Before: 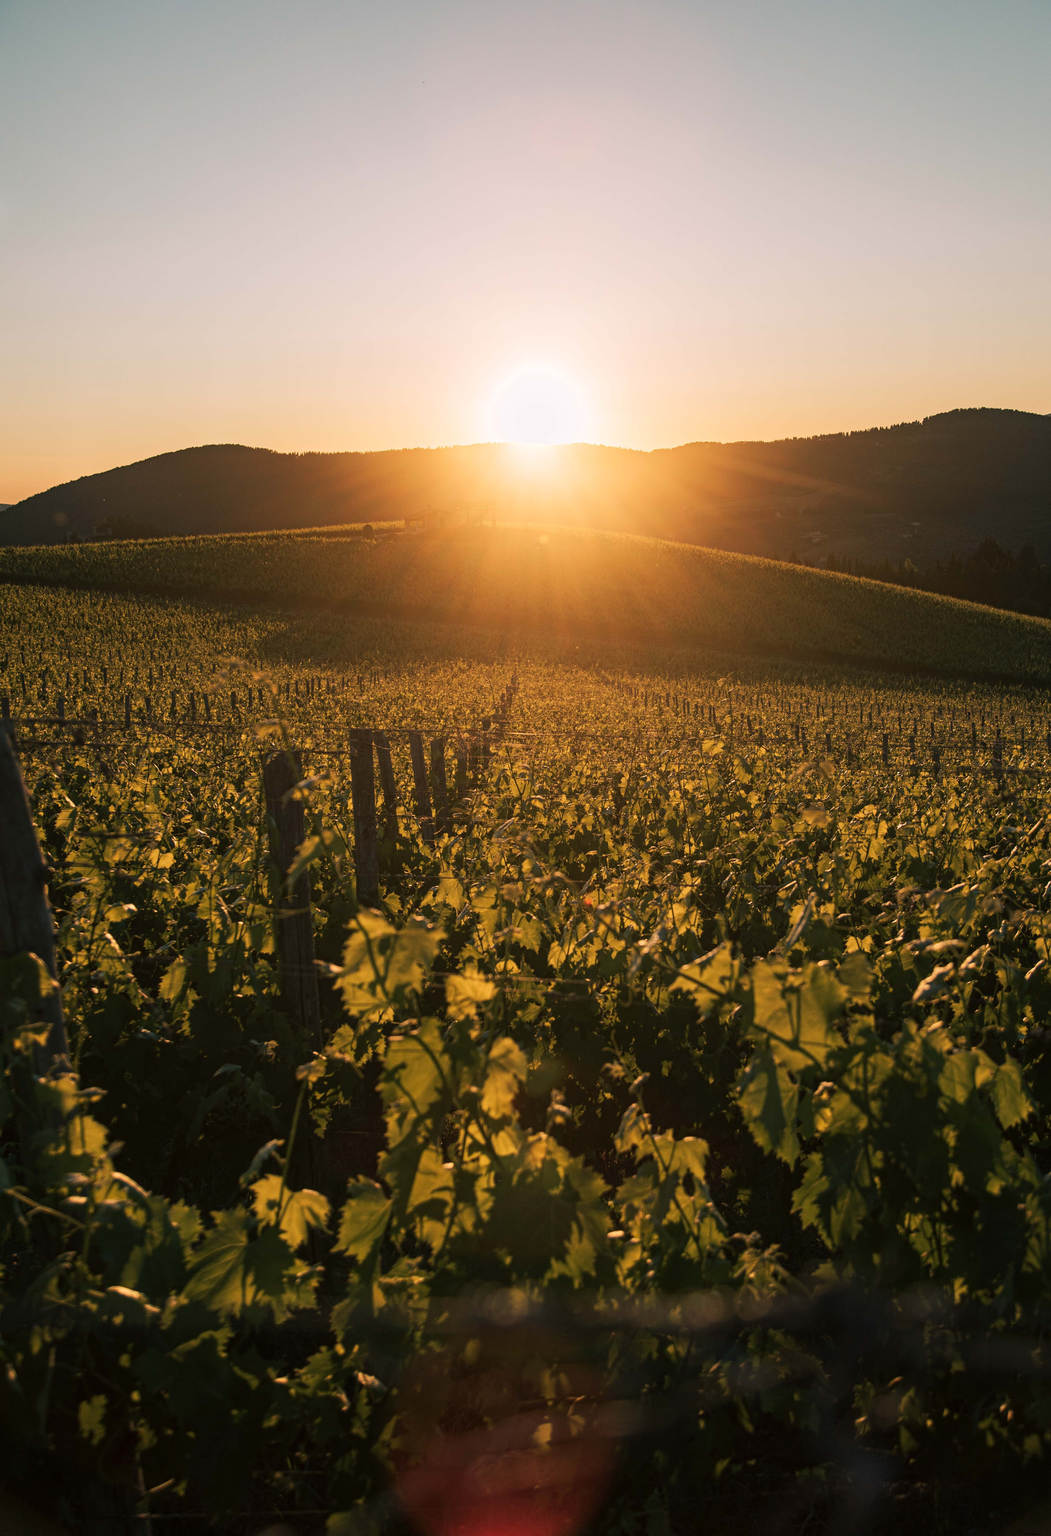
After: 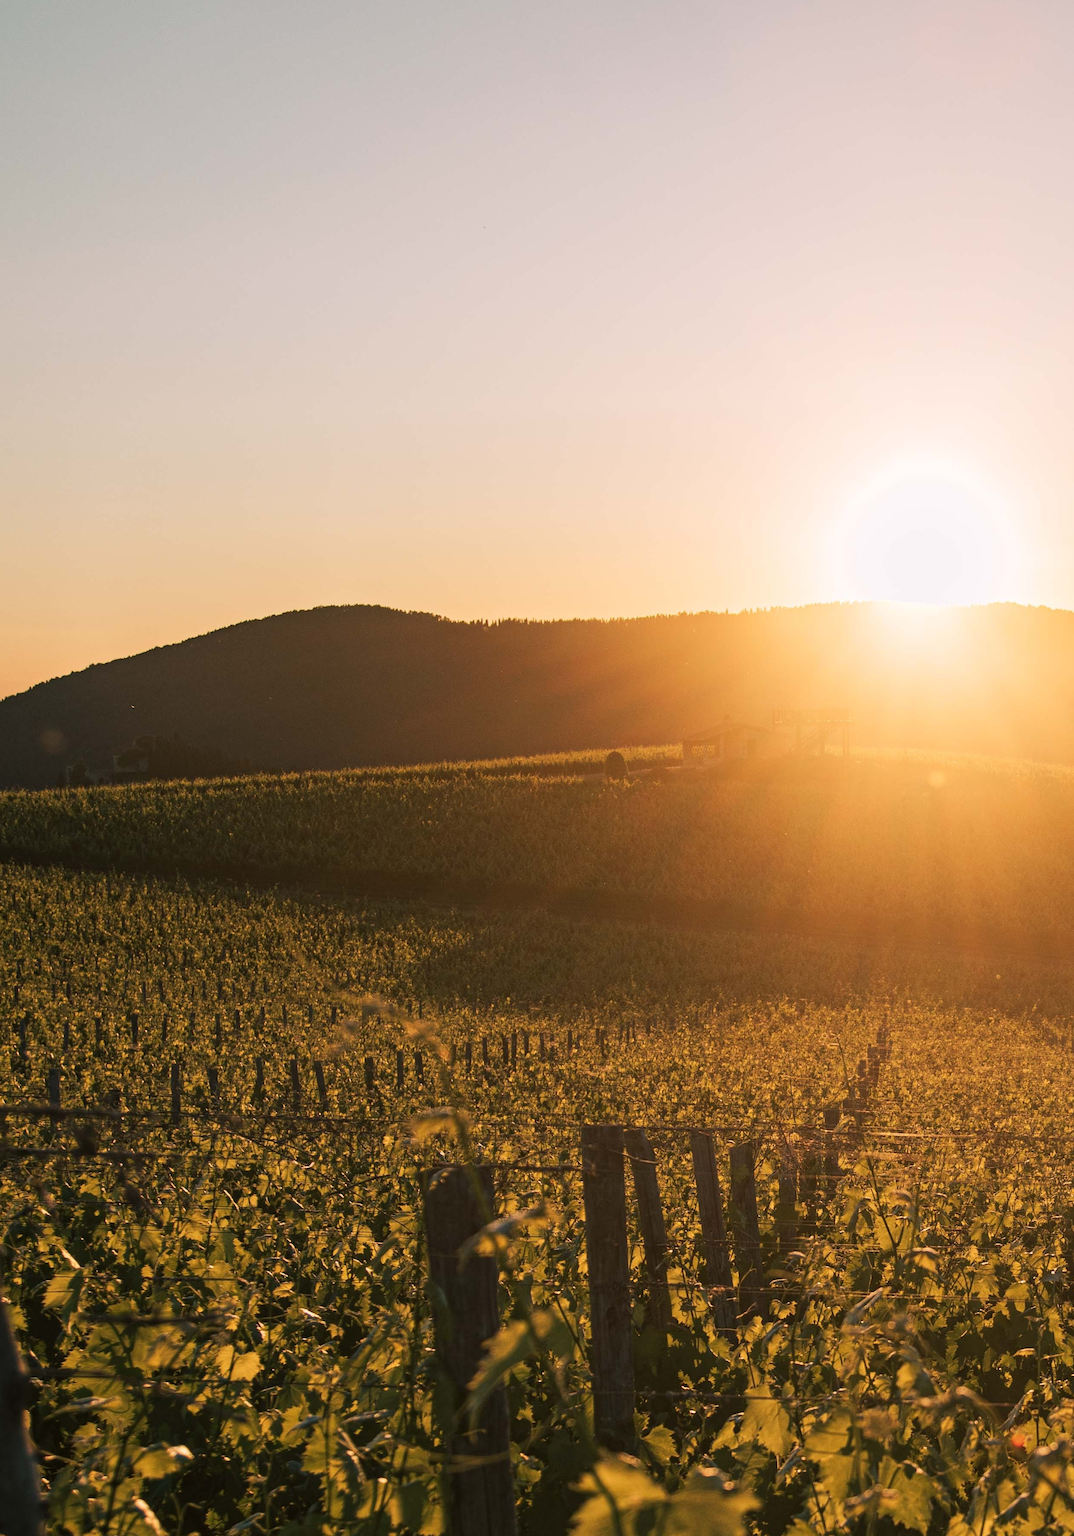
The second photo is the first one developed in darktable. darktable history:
crop and rotate: left 3.029%, top 7.403%, right 41.049%, bottom 37.907%
